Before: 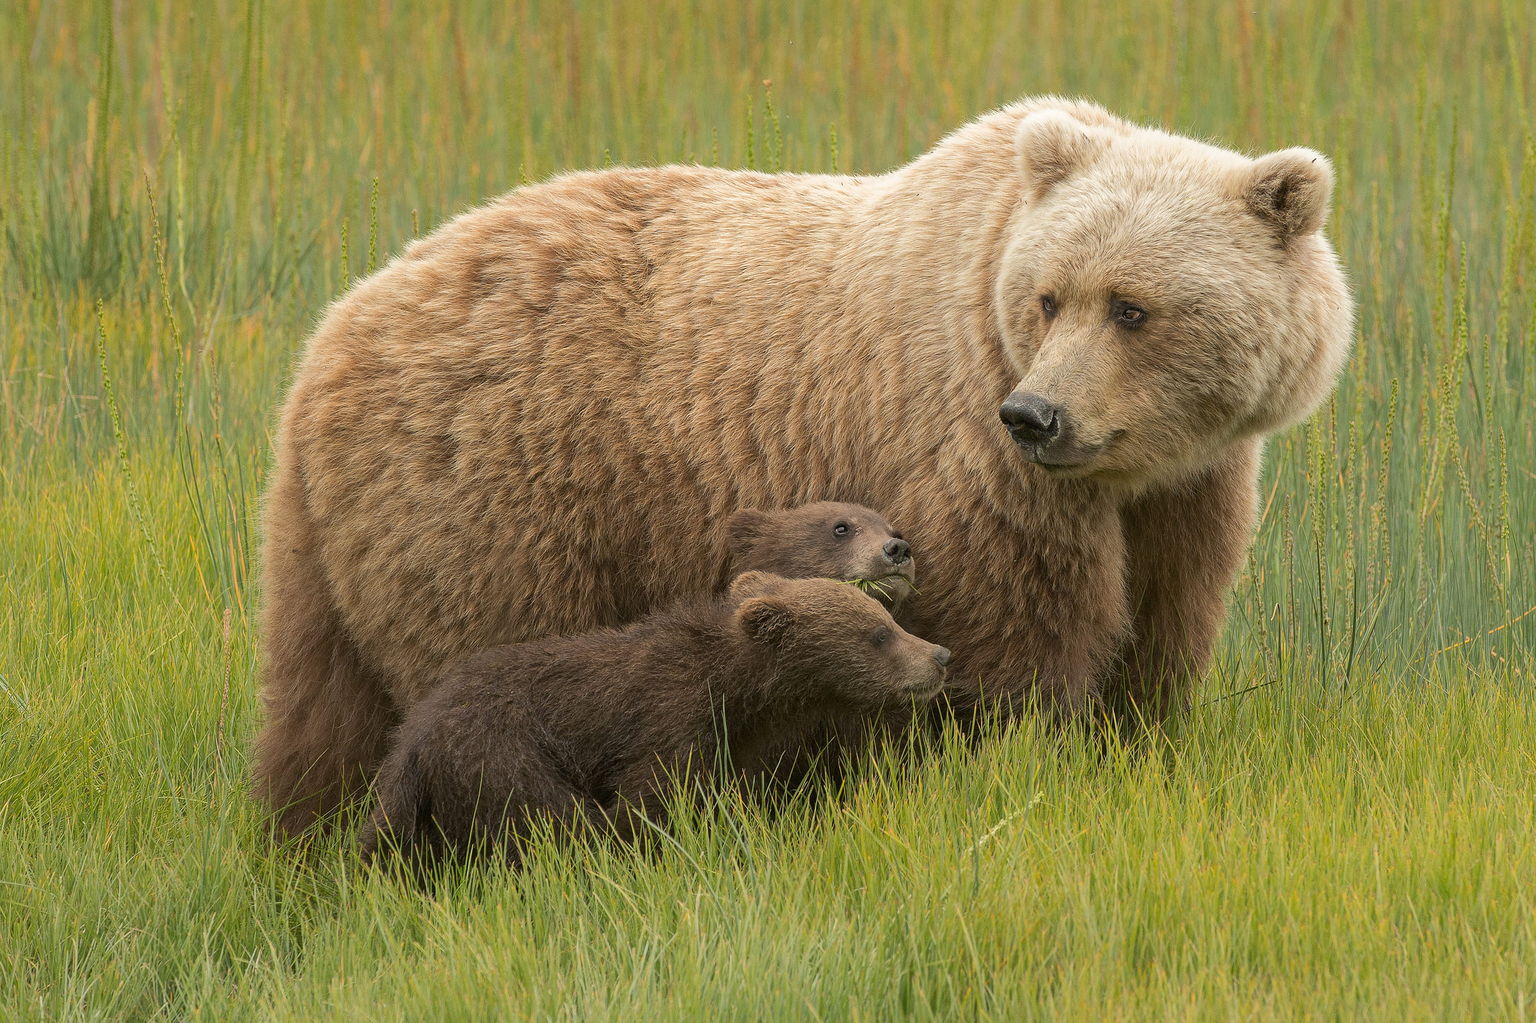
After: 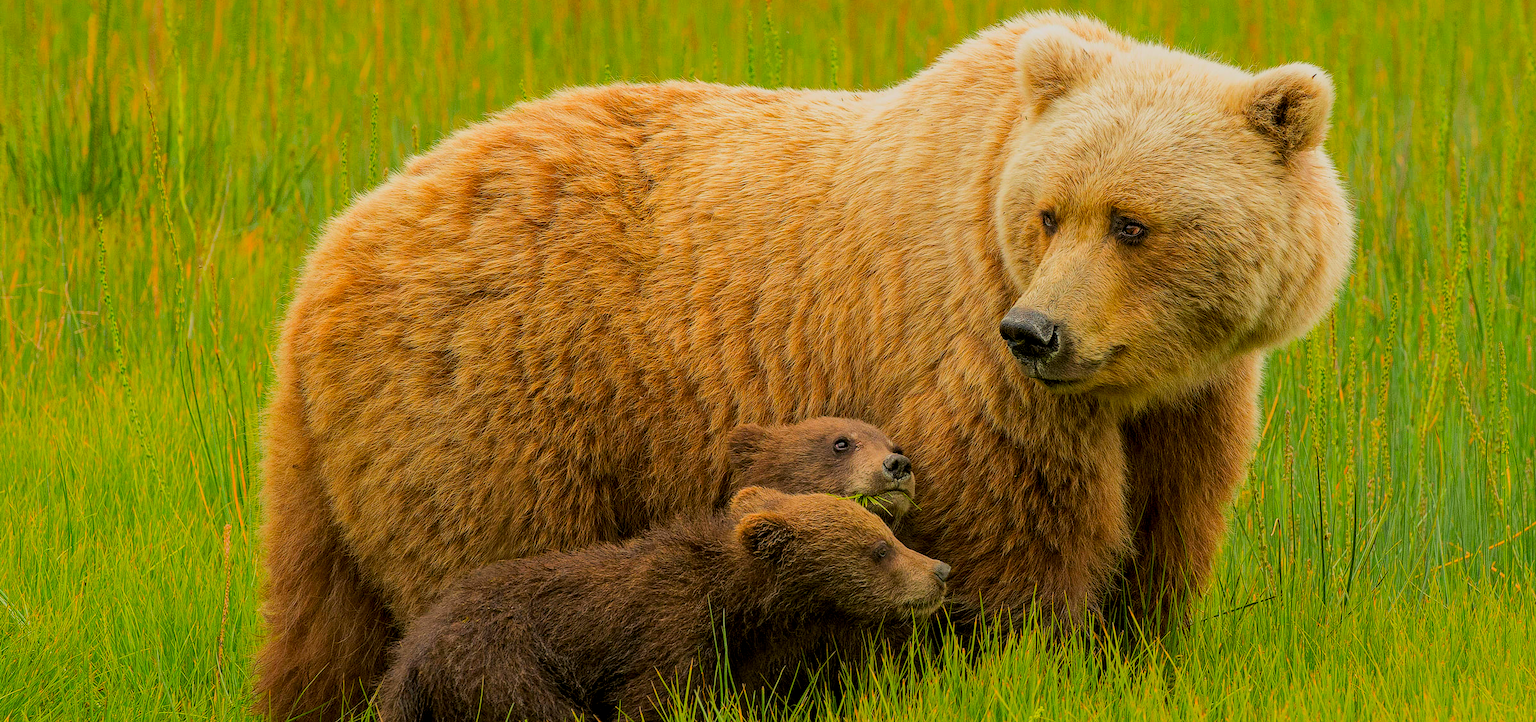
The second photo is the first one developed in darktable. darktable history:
filmic rgb: black relative exposure -7.15 EV, white relative exposure 5.36 EV, hardness 3.02, color science v6 (2022)
local contrast: on, module defaults
color correction: saturation 2.15
crop and rotate: top 8.293%, bottom 20.996%
